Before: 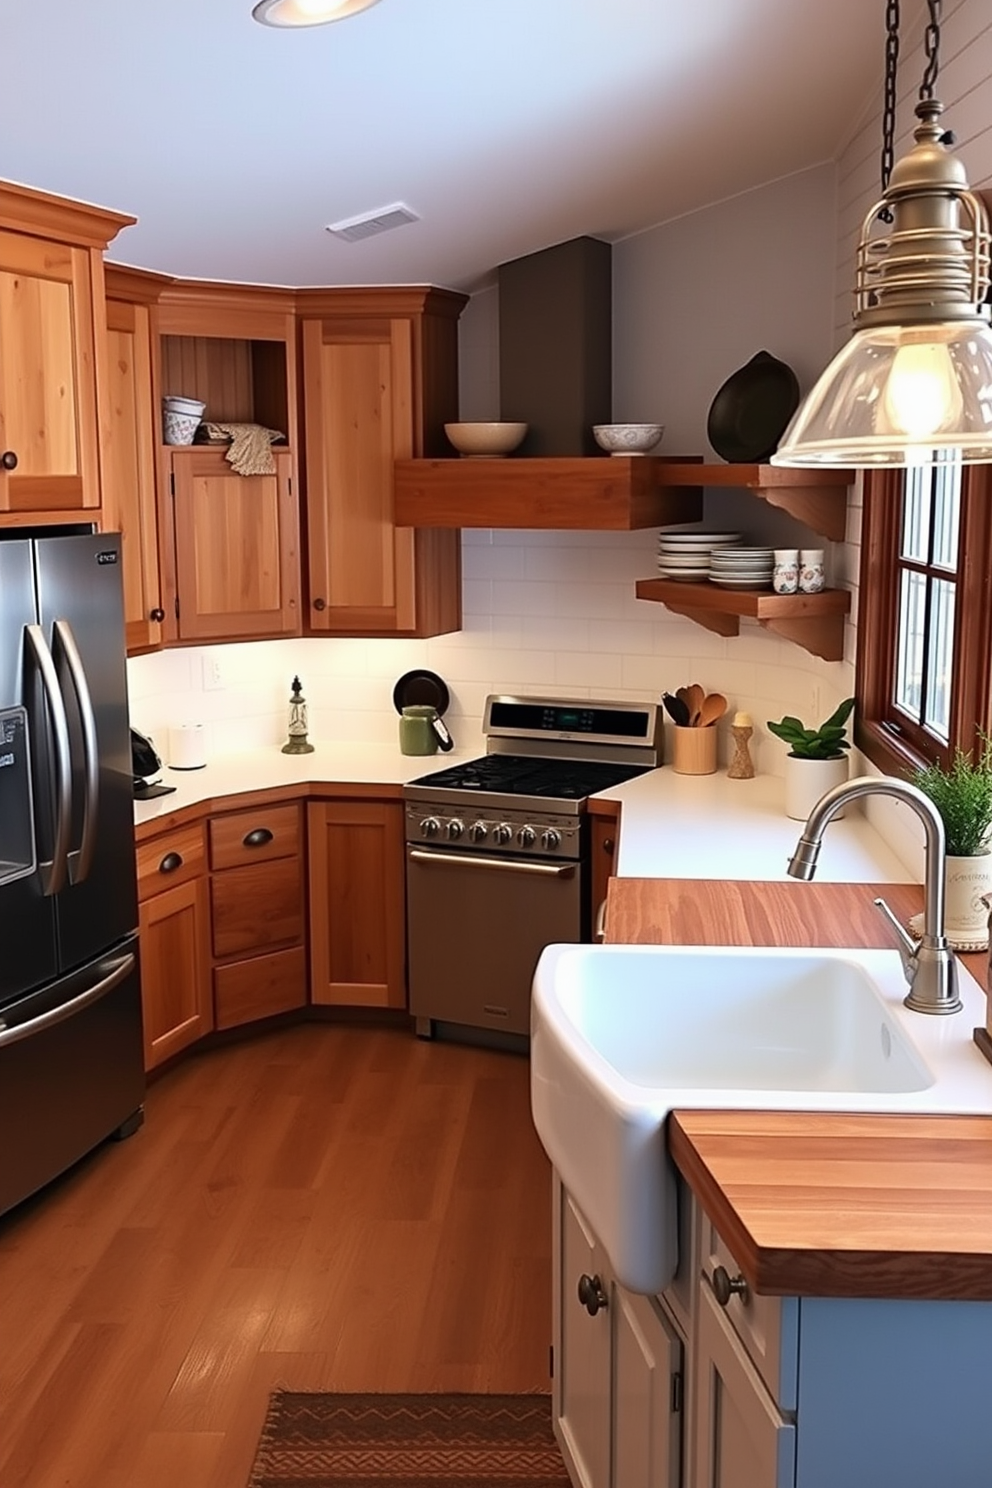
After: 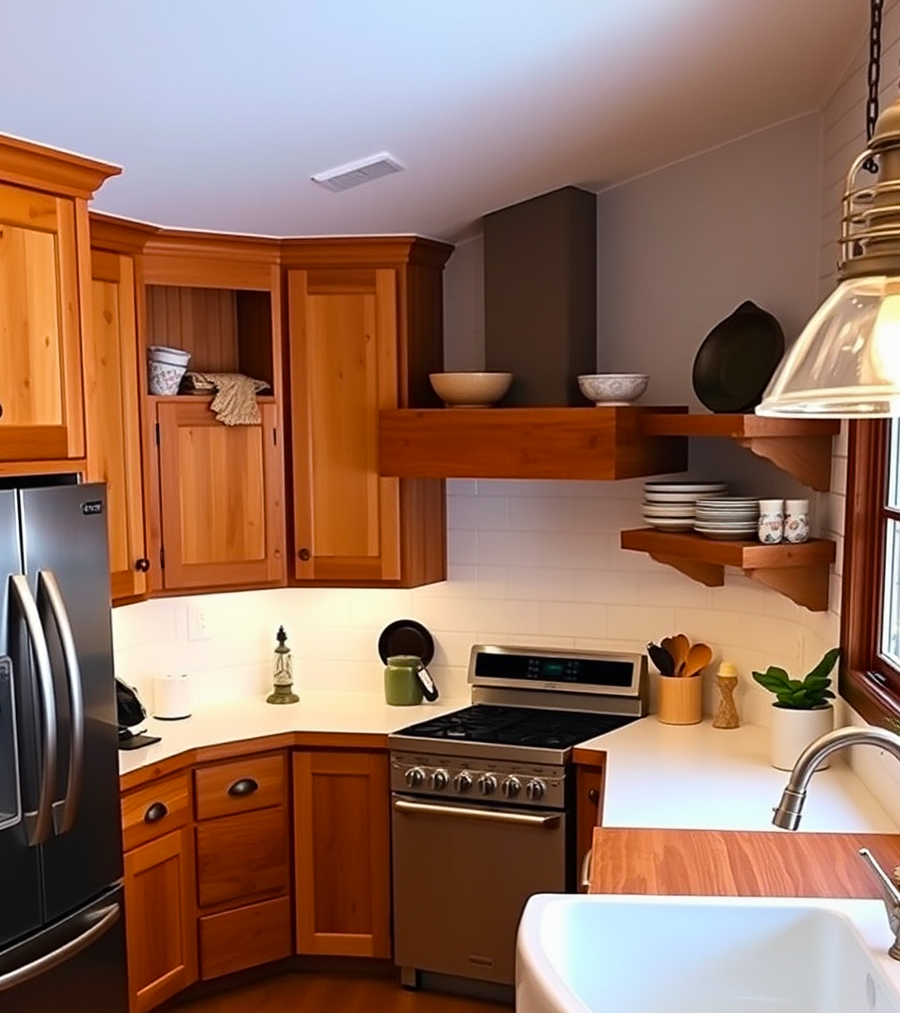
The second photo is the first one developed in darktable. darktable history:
color balance rgb: perceptual saturation grading › global saturation 29.664%
crop: left 1.548%, top 3.404%, right 7.722%, bottom 28.505%
tone equalizer: on, module defaults
